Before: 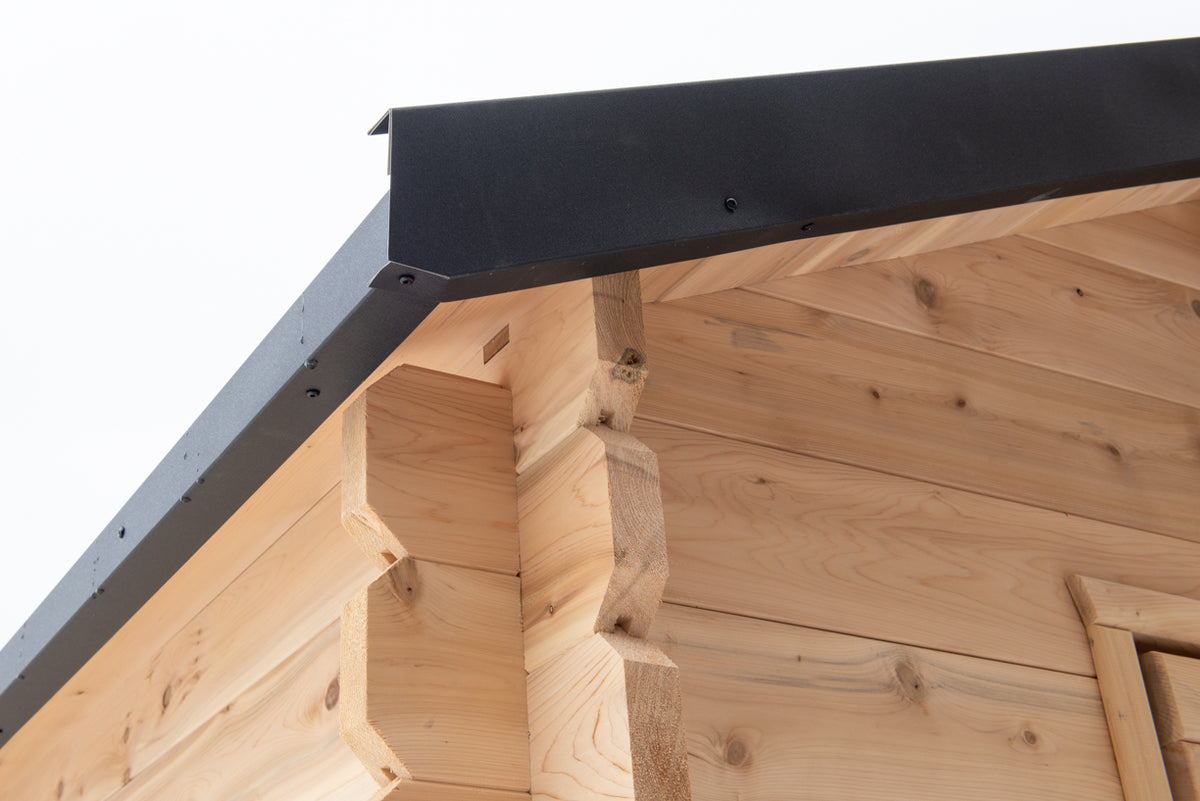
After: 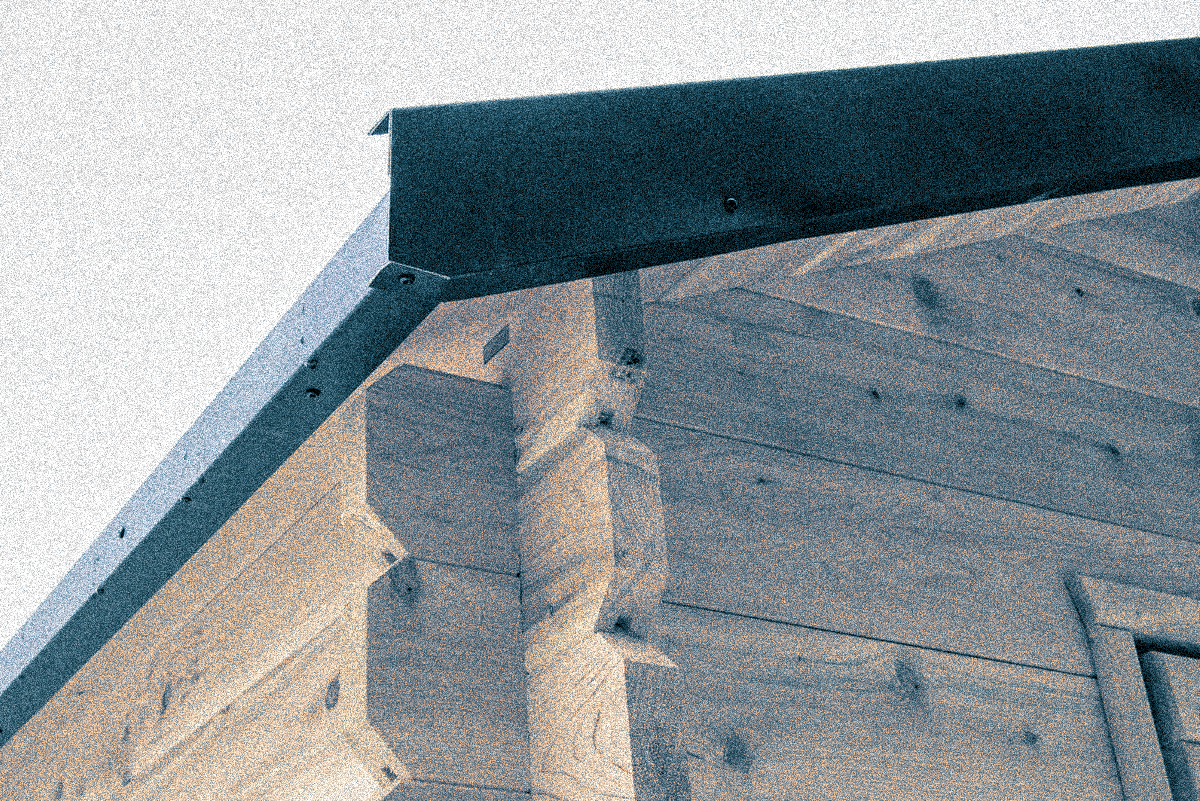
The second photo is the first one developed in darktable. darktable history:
filmic rgb: black relative exposure -7.75 EV, white relative exposure 4.4 EV, threshold 3 EV, hardness 3.76, latitude 50%, contrast 1.1, color science v5 (2021), contrast in shadows safe, contrast in highlights safe, enable highlight reconstruction true
exposure: black level correction 0, exposure 0.7 EV, compensate exposure bias true, compensate highlight preservation false
local contrast: highlights 99%, shadows 86%, detail 160%, midtone range 0.2
haze removal: compatibility mode true, adaptive false
split-toning: shadows › hue 212.4°, balance -70
grain: coarseness 3.75 ISO, strength 100%, mid-tones bias 0%
color zones: curves: ch0 [(0.27, 0.396) (0.563, 0.504) (0.75, 0.5) (0.787, 0.307)]
